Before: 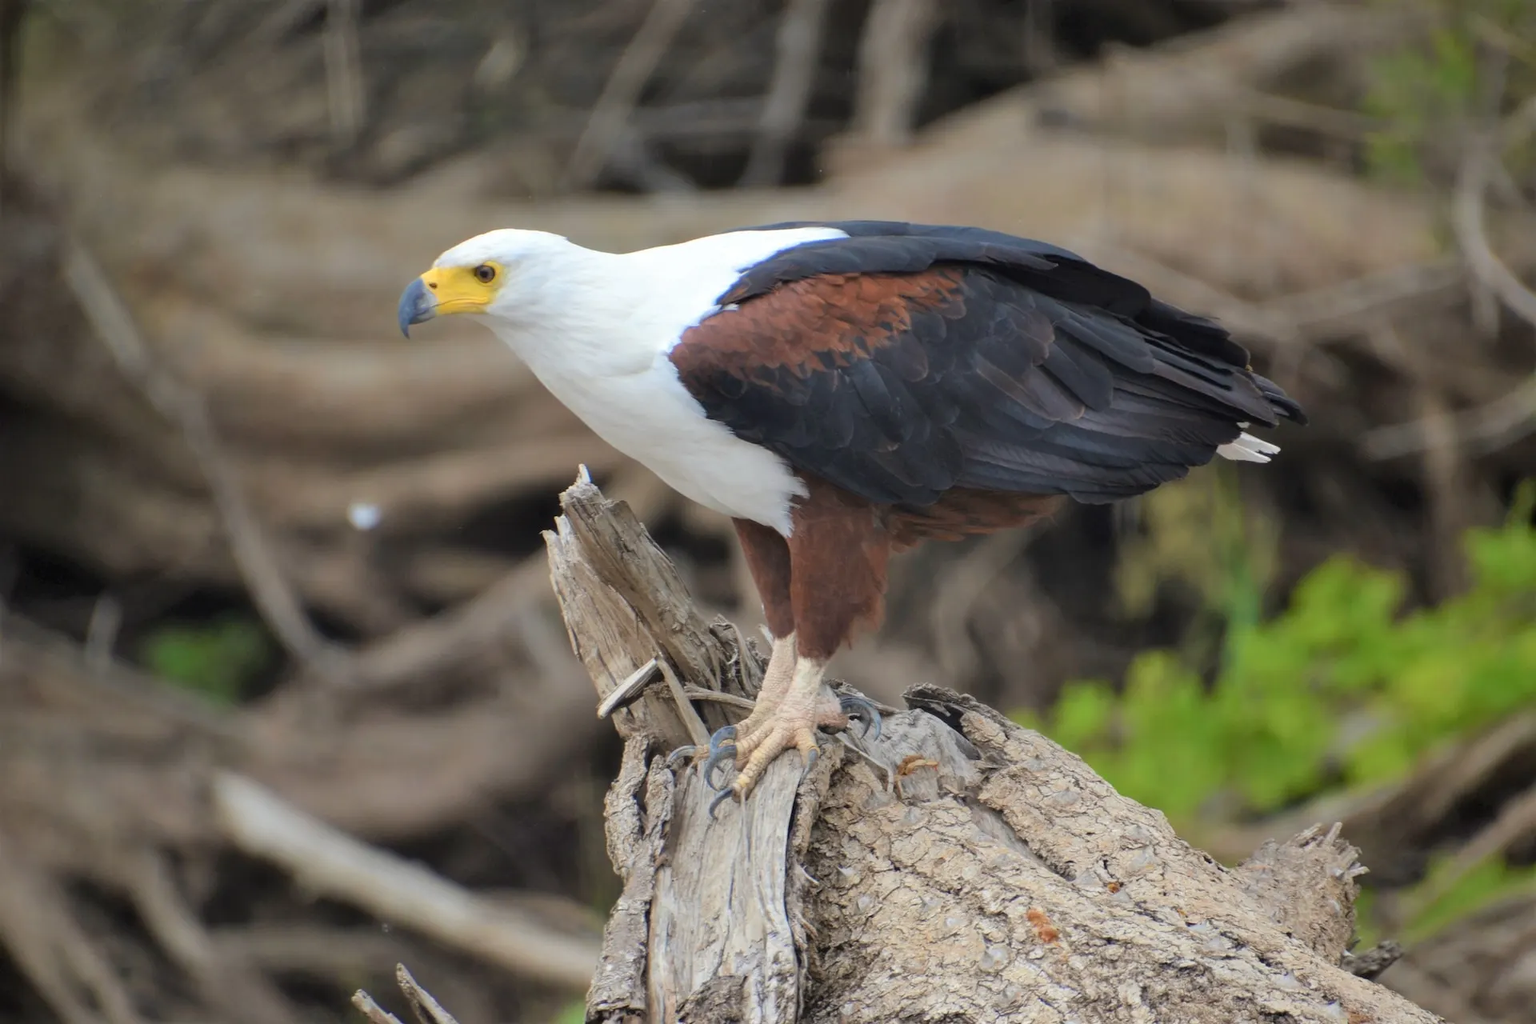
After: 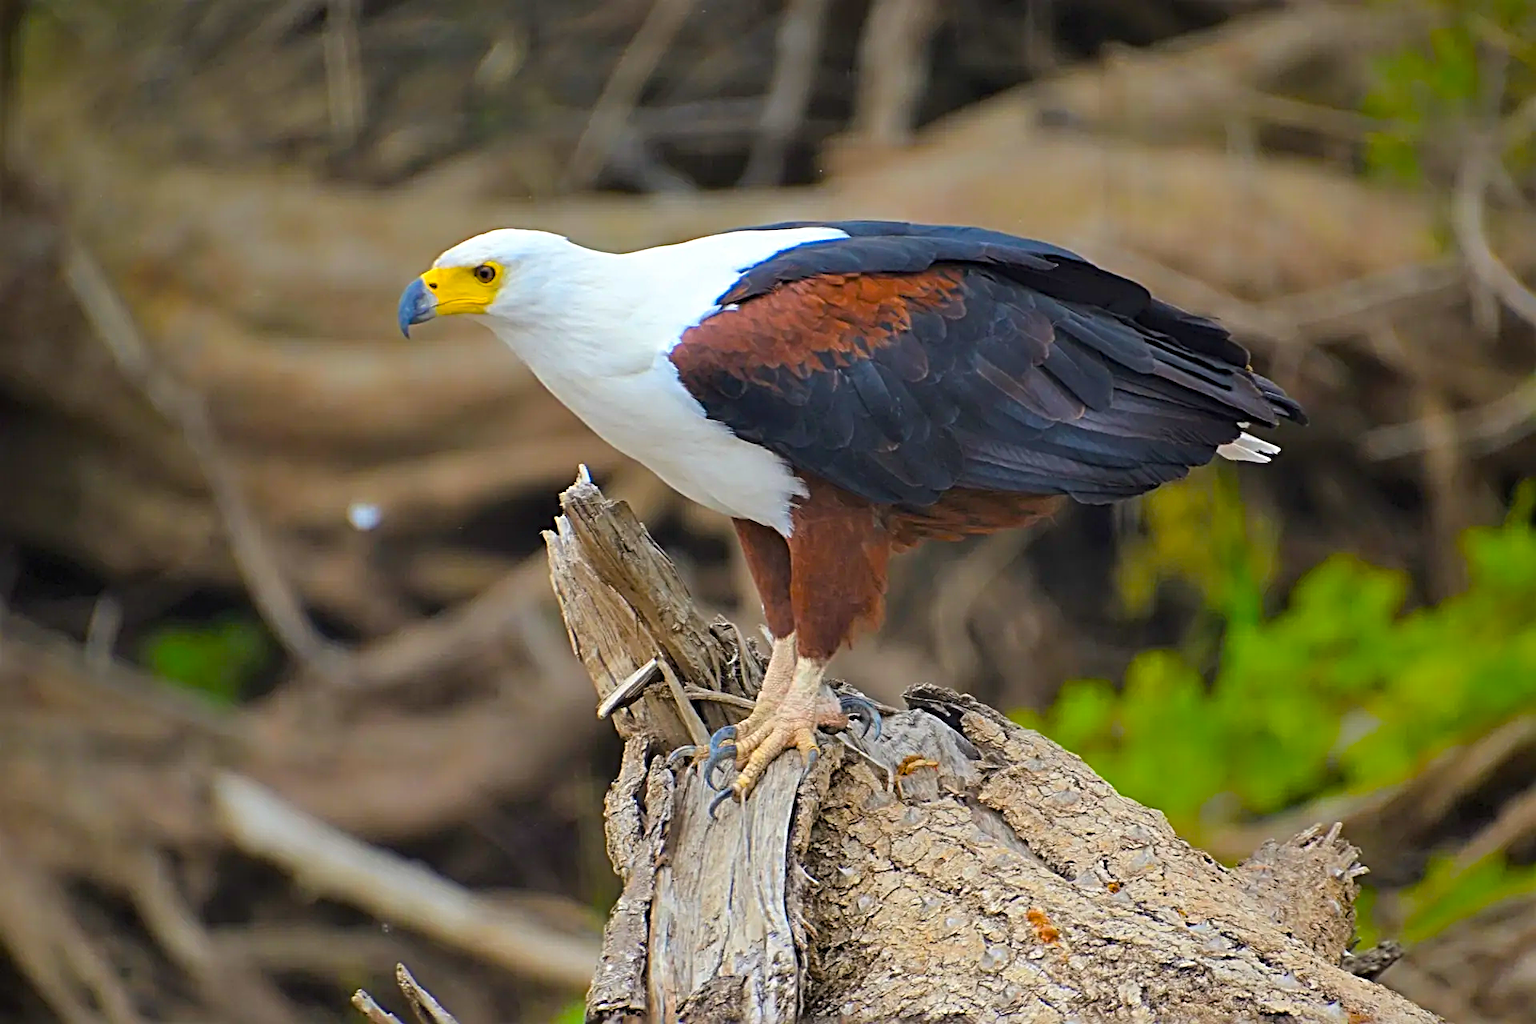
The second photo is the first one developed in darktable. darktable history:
sharpen: radius 3.69, amount 0.928
color balance rgb: linear chroma grading › global chroma 23.15%, perceptual saturation grading › global saturation 28.7%, perceptual saturation grading › mid-tones 12.04%, perceptual saturation grading › shadows 10.19%, global vibrance 22.22%
